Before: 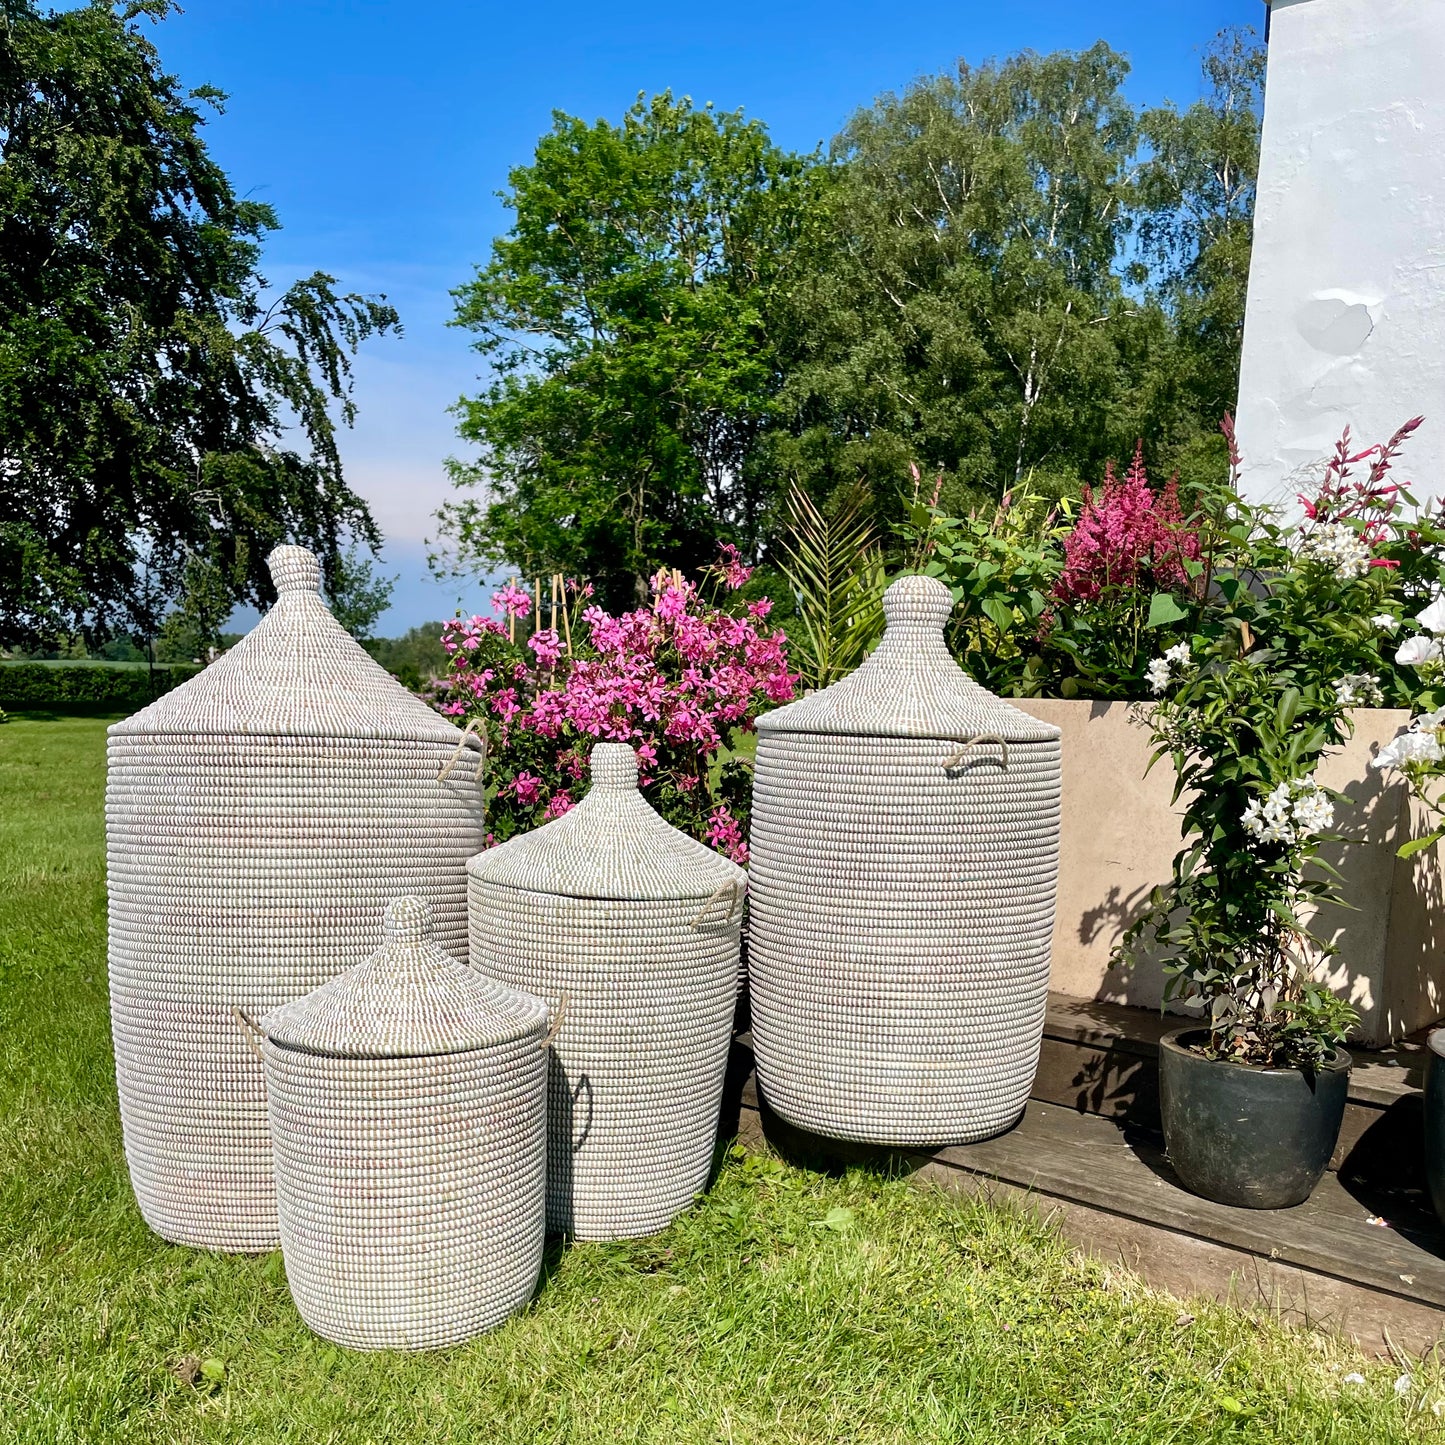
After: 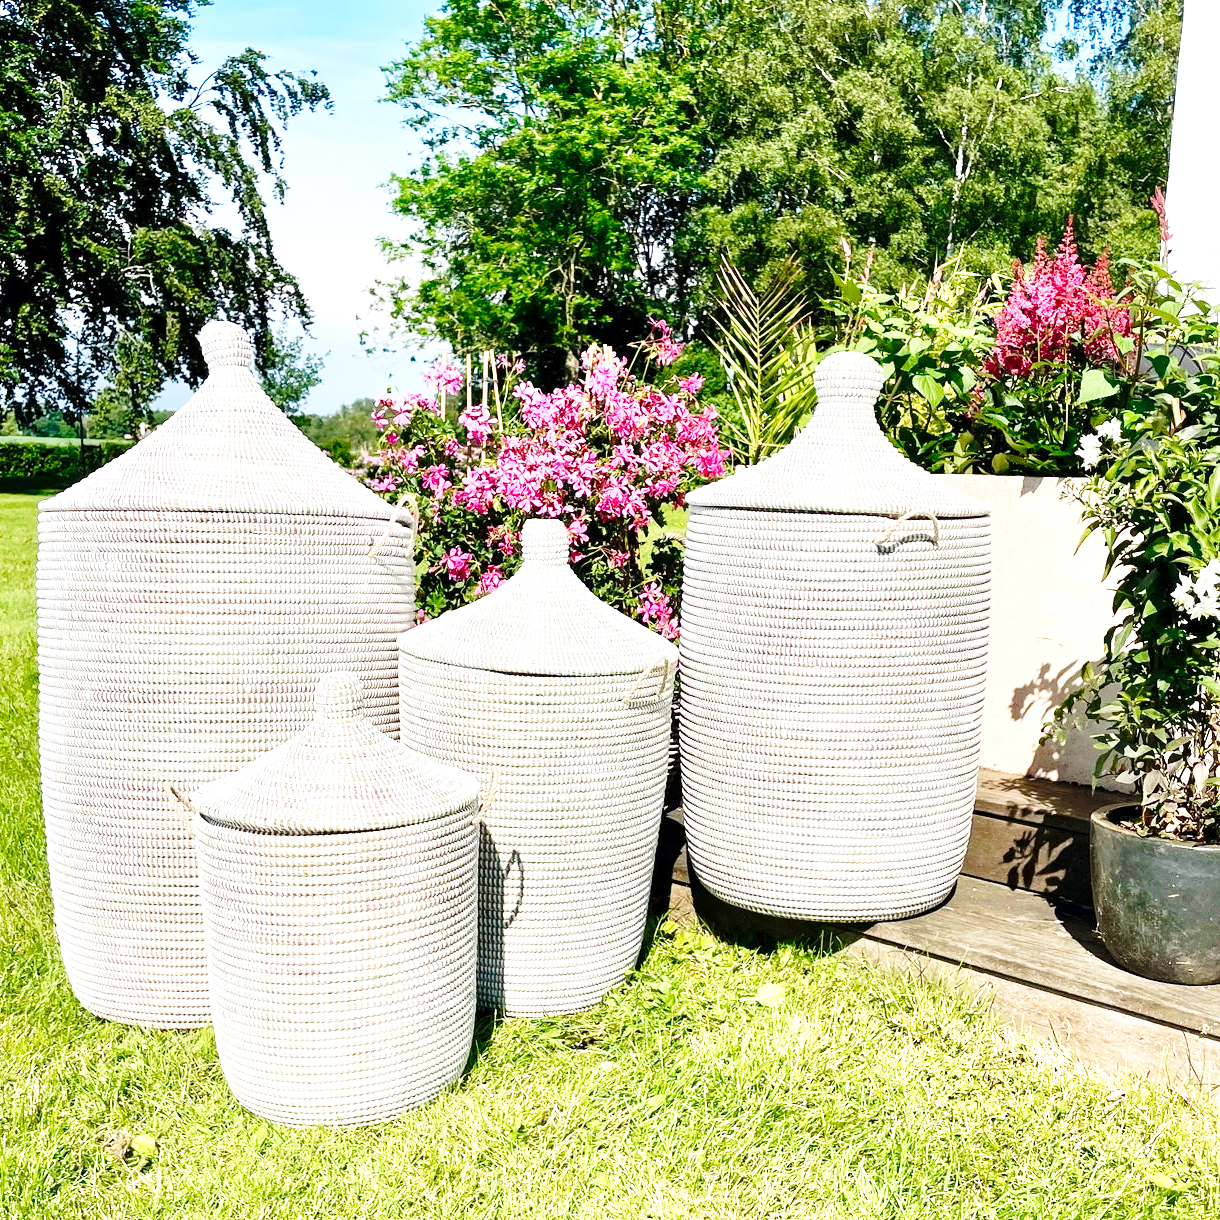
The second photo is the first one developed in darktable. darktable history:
crop and rotate: left 4.842%, top 15.51%, right 10.668%
exposure: exposure 0.943 EV, compensate highlight preservation false
base curve: curves: ch0 [(0, 0) (0.028, 0.03) (0.121, 0.232) (0.46, 0.748) (0.859, 0.968) (1, 1)], preserve colors none
